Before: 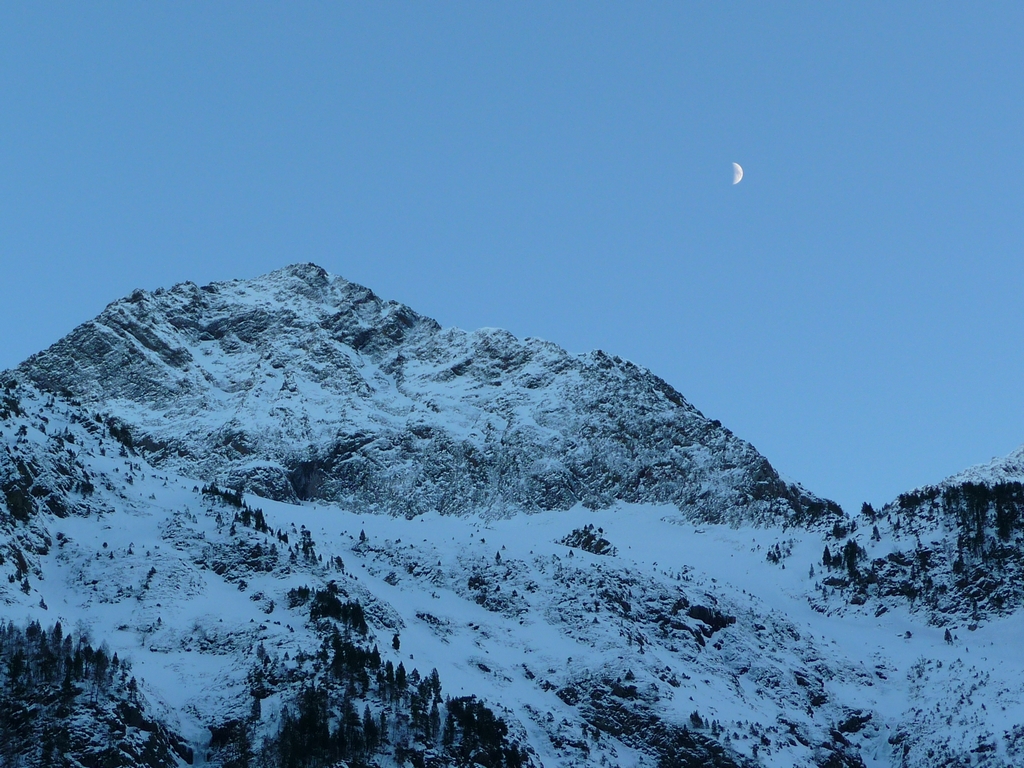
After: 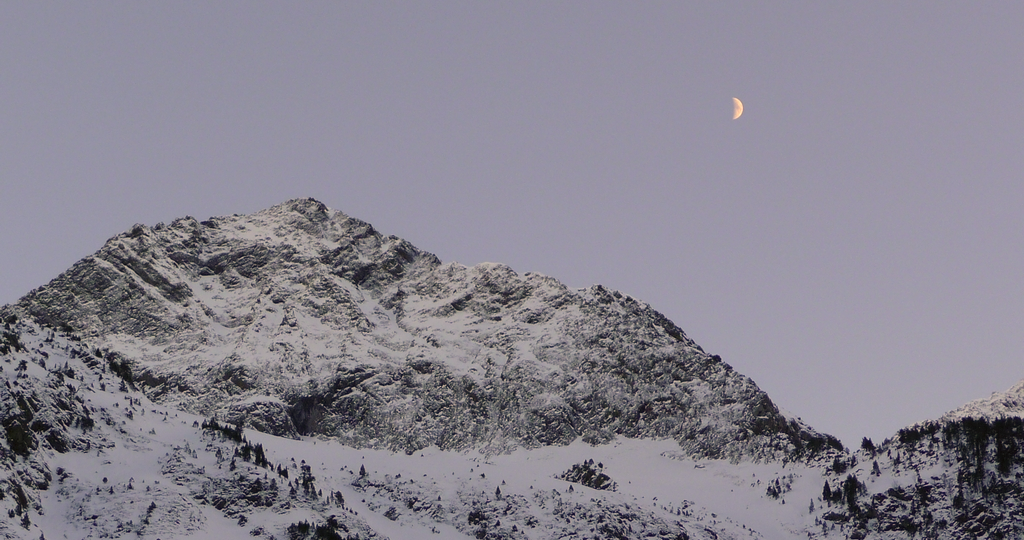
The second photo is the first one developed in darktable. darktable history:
color correction: highlights a* 18.57, highlights b* 35.74, shadows a* 1.72, shadows b* 6.08, saturation 1.01
crop and rotate: top 8.478%, bottom 21.172%
